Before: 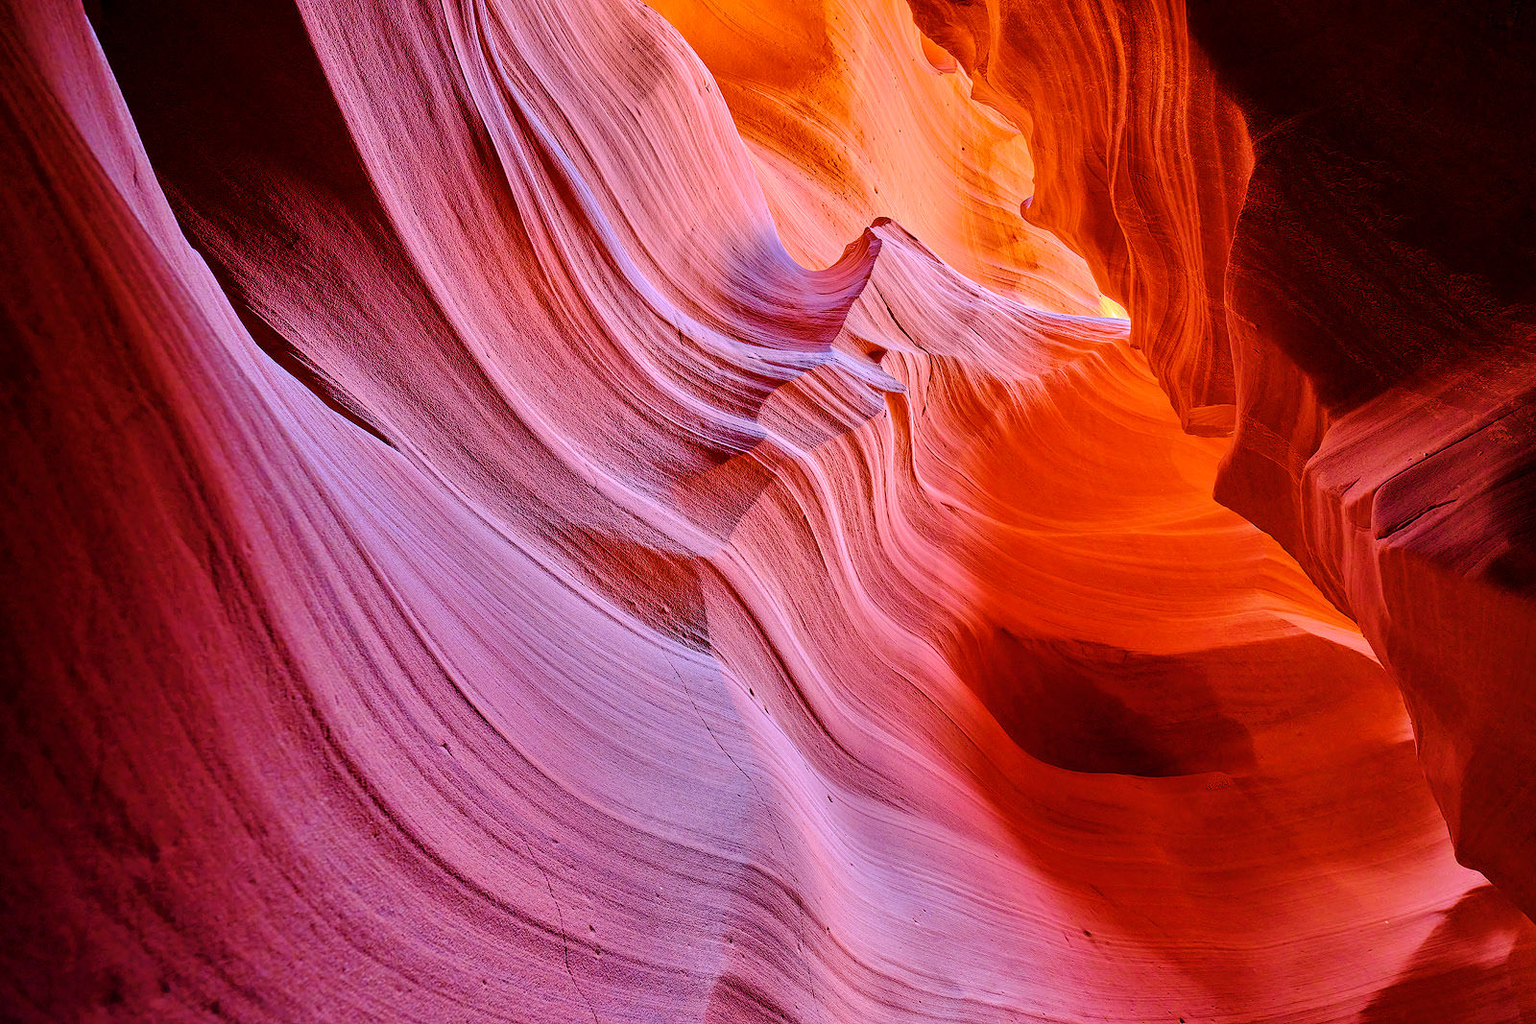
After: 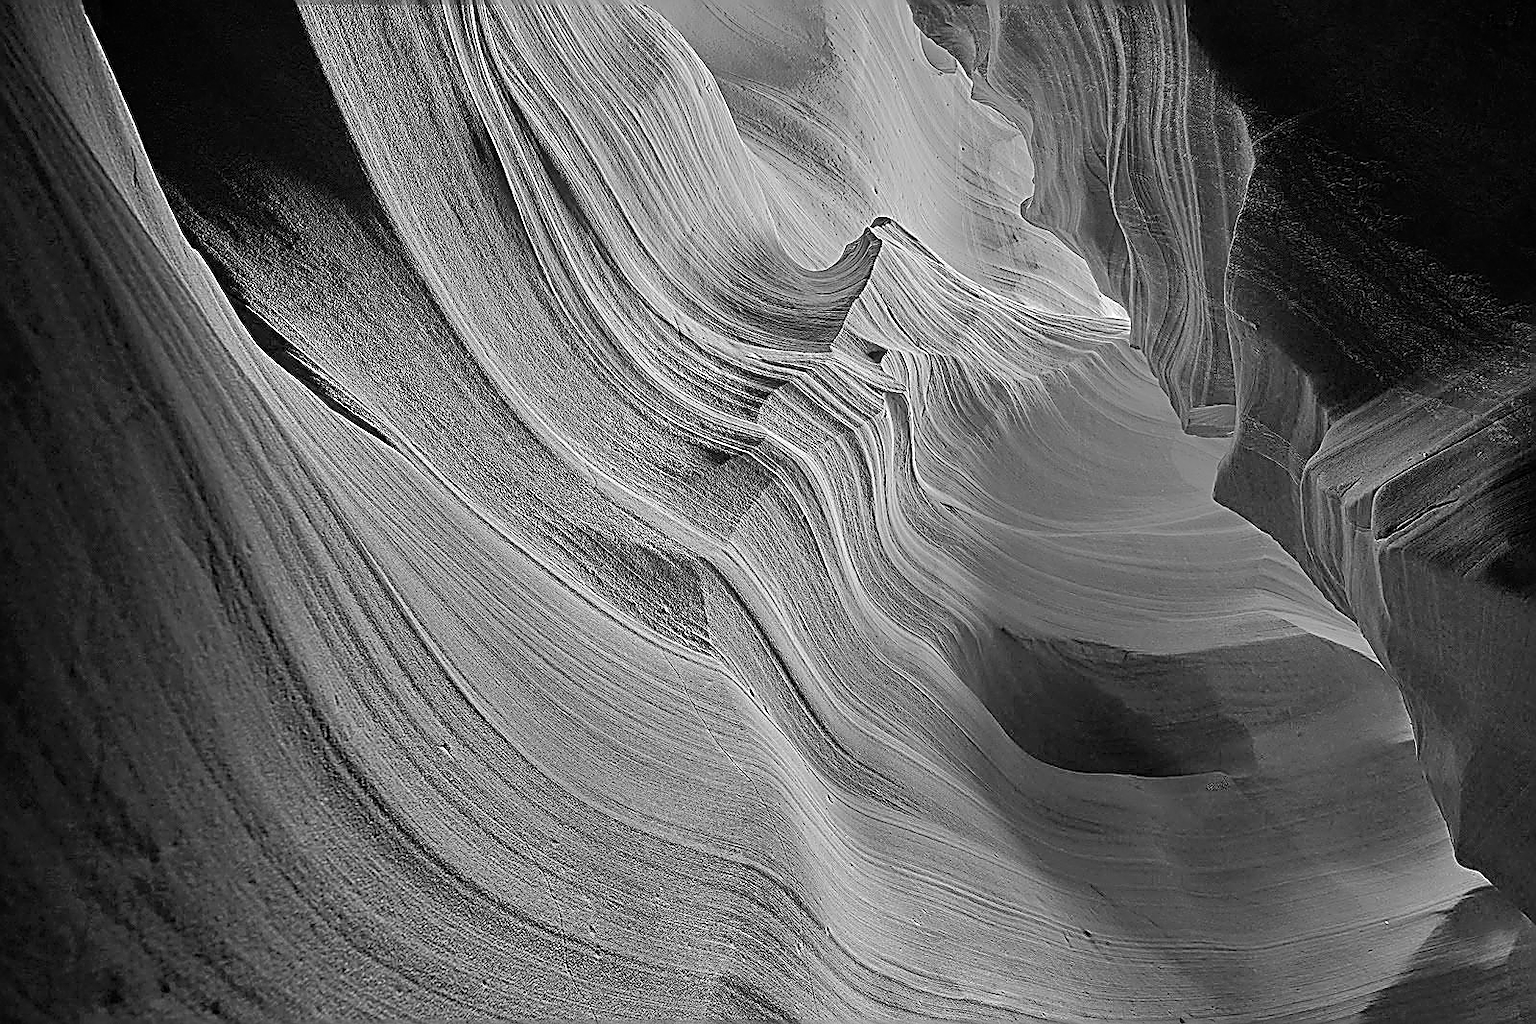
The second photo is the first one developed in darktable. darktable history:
contrast brightness saturation: contrast 0.09, saturation 0.28
color correction: highlights a* -5.94, highlights b* 11.19
monochrome: on, module defaults
rotate and perspective: automatic cropping off
sharpen: amount 2
